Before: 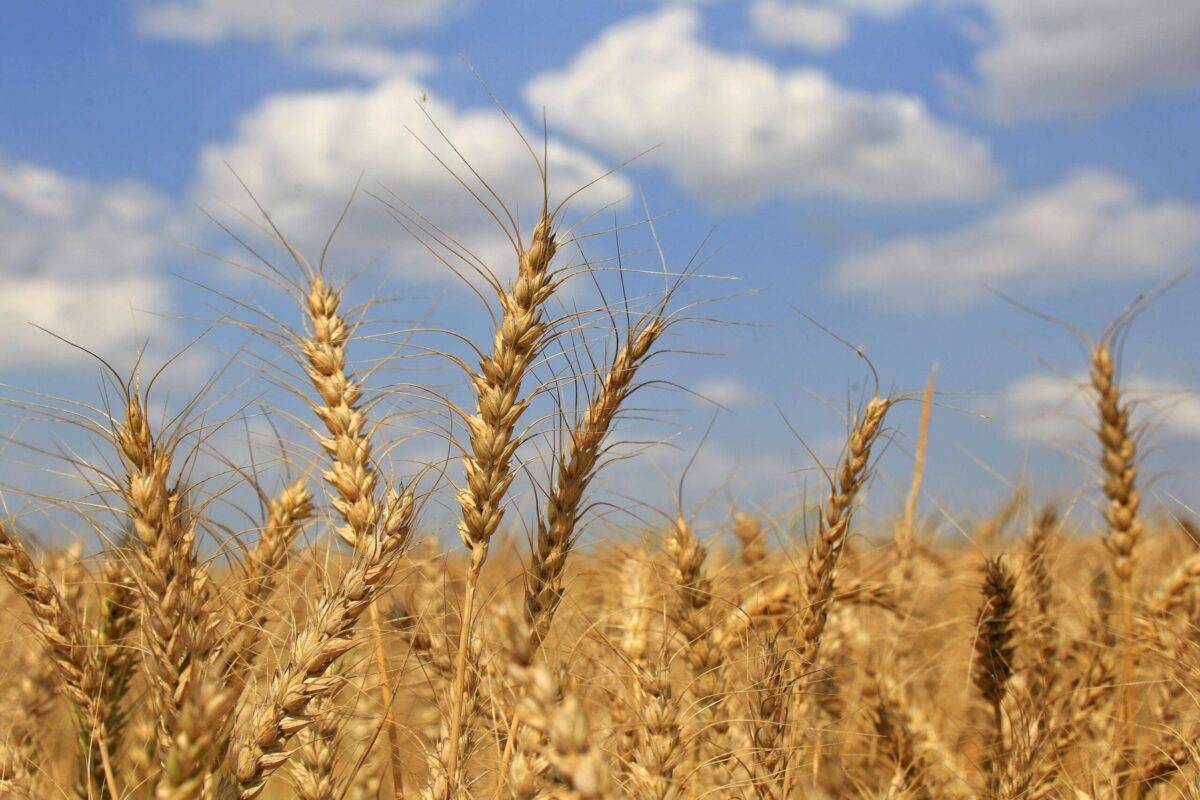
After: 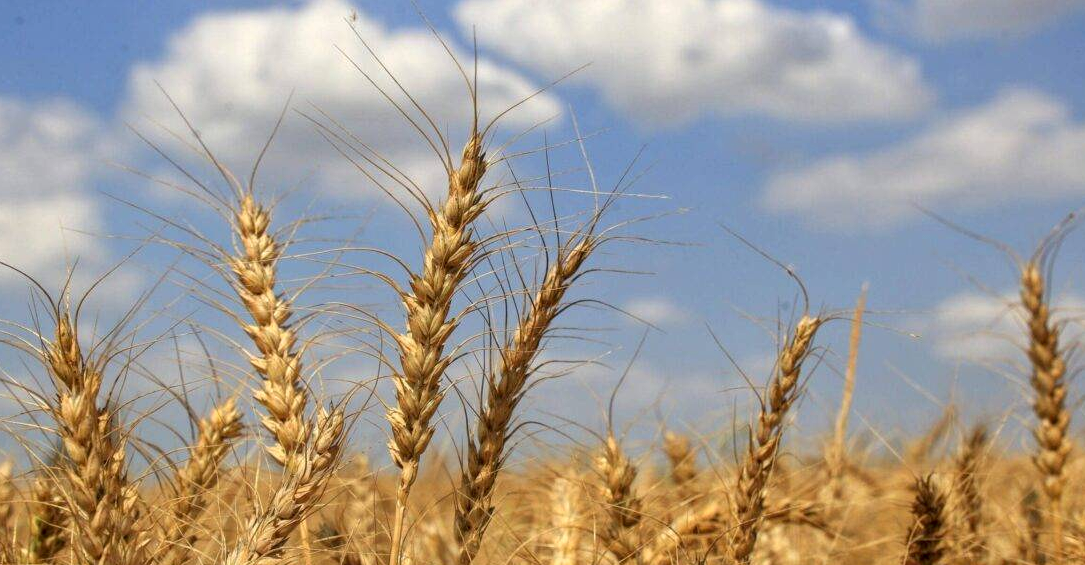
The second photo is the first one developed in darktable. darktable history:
crop: left 5.842%, top 10.144%, right 3.676%, bottom 19.122%
local contrast: on, module defaults
